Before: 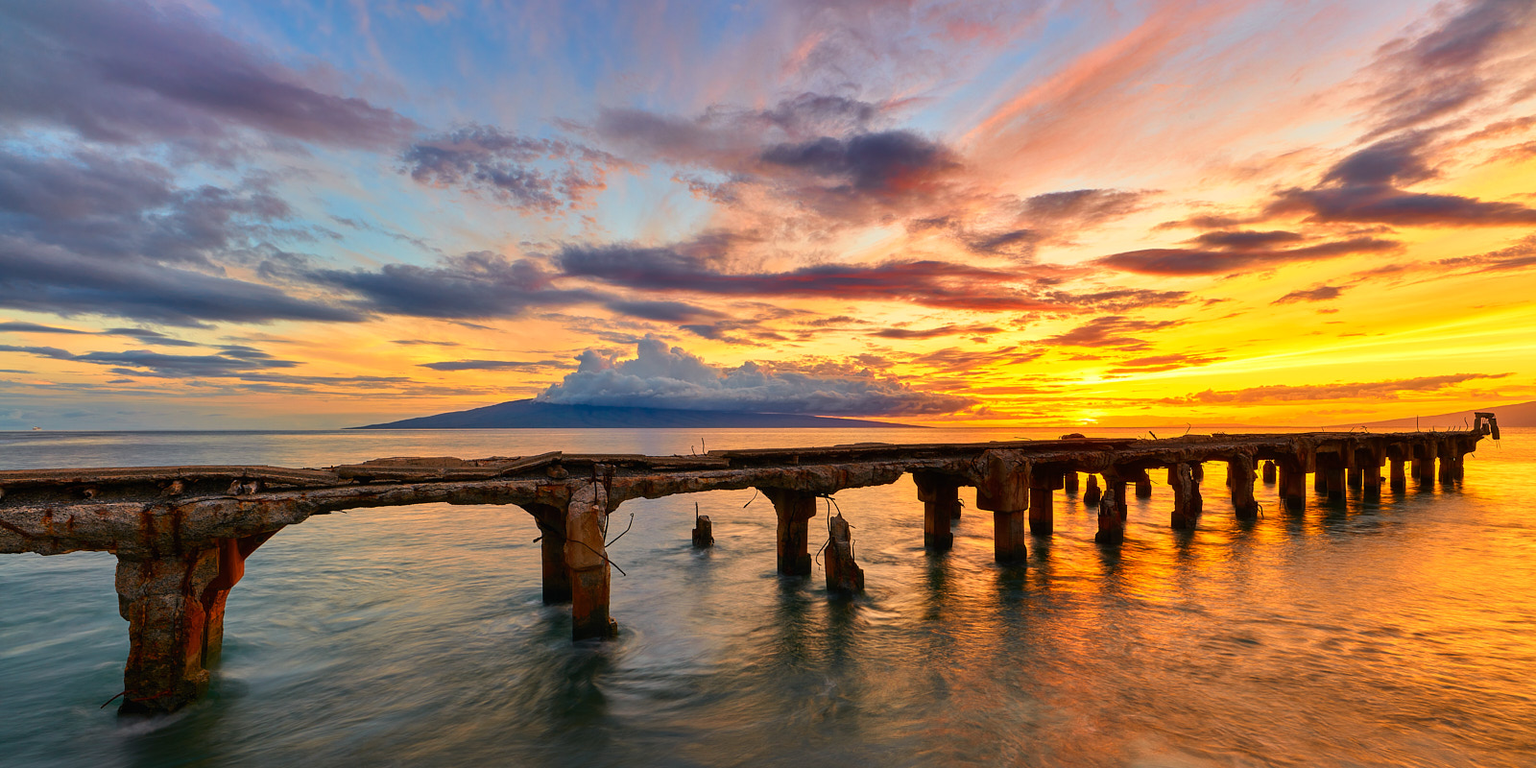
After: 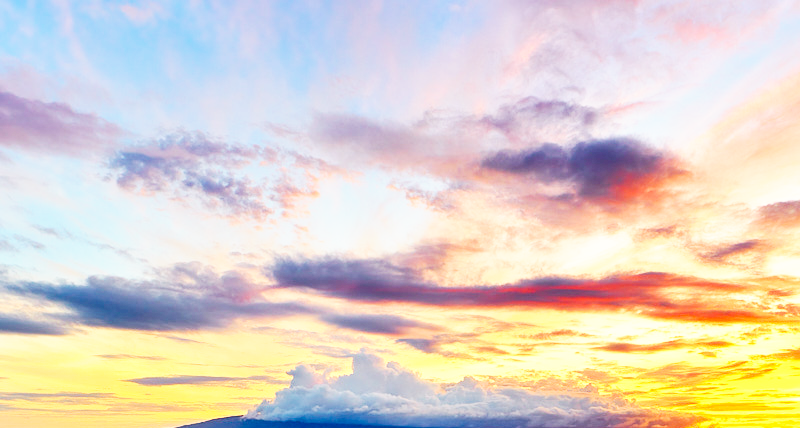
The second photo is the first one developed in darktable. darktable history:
base curve: curves: ch0 [(0, 0) (0.007, 0.004) (0.027, 0.03) (0.046, 0.07) (0.207, 0.54) (0.442, 0.872) (0.673, 0.972) (1, 1)], preserve colors none
crop: left 19.556%, right 30.401%, bottom 46.458%
exposure: black level correction 0.007, exposure 0.093 EV, compensate highlight preservation false
